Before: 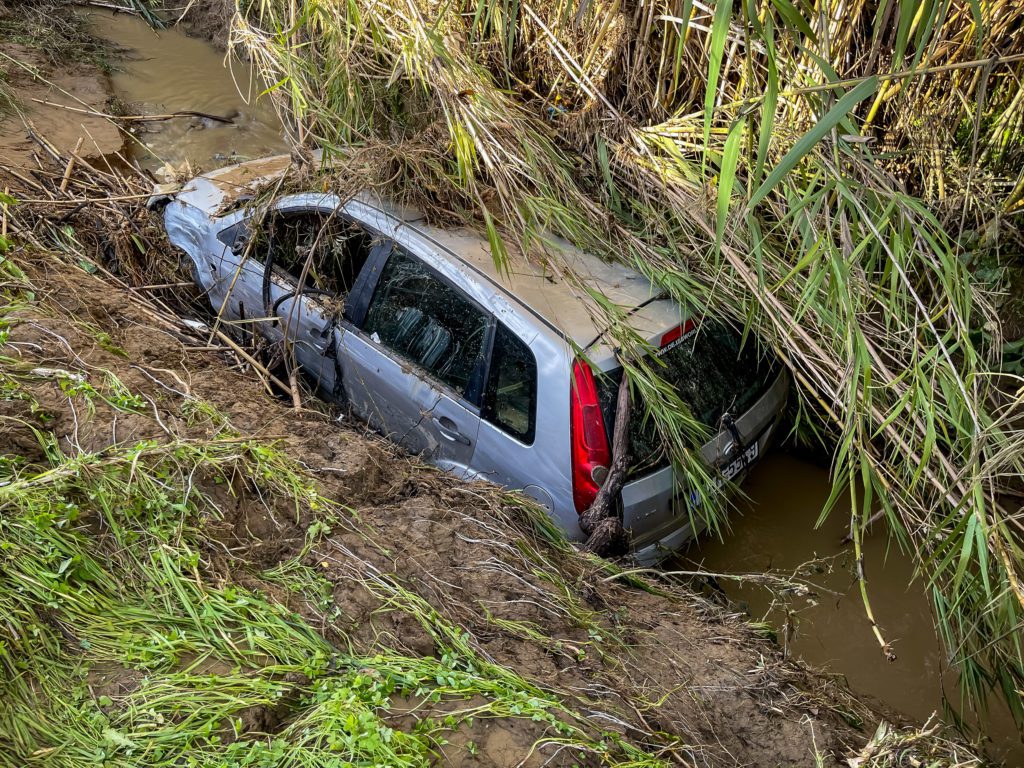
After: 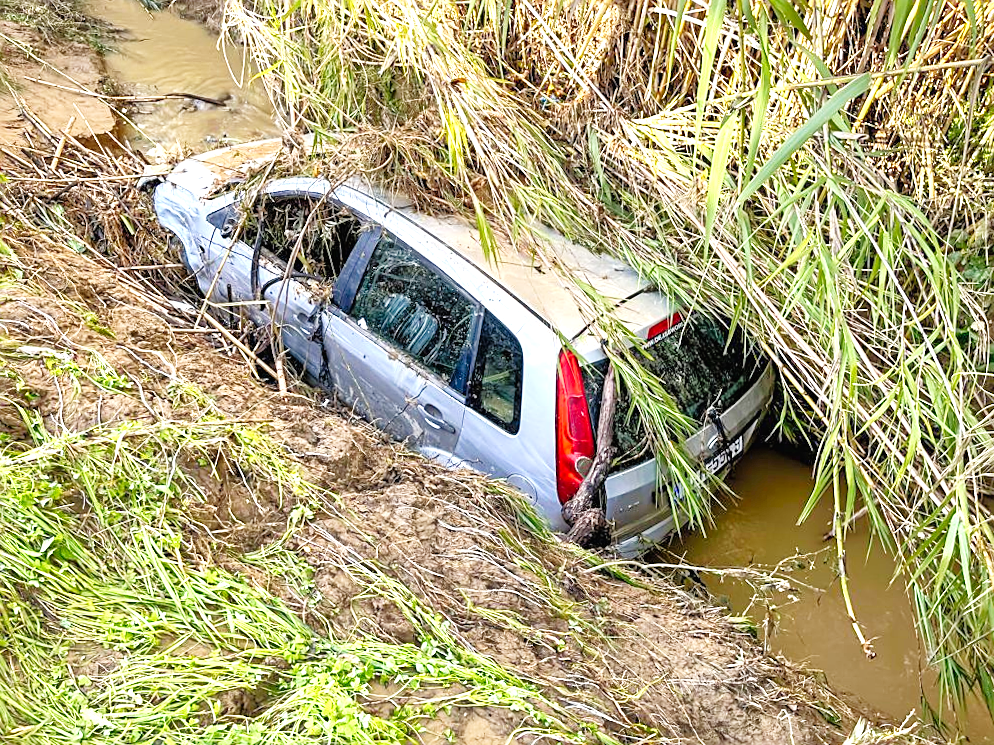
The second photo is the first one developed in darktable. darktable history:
tone equalizer: -7 EV 0.159 EV, -6 EV 0.625 EV, -5 EV 1.14 EV, -4 EV 1.32 EV, -3 EV 1.13 EV, -2 EV 0.6 EV, -1 EV 0.146 EV
crop and rotate: angle -1.31°
exposure: black level correction 0, exposure 1.46 EV, compensate exposure bias true, compensate highlight preservation false
tone curve: curves: ch0 [(0, 0.011) (0.139, 0.106) (0.295, 0.271) (0.499, 0.523) (0.739, 0.782) (0.857, 0.879) (1, 0.967)]; ch1 [(0, 0) (0.272, 0.249) (0.388, 0.385) (0.469, 0.456) (0.495, 0.497) (0.524, 0.518) (0.602, 0.623) (0.725, 0.779) (1, 1)]; ch2 [(0, 0) (0.125, 0.089) (0.353, 0.329) (0.443, 0.408) (0.502, 0.499) (0.548, 0.549) (0.608, 0.635) (1, 1)], preserve colors none
sharpen: on, module defaults
